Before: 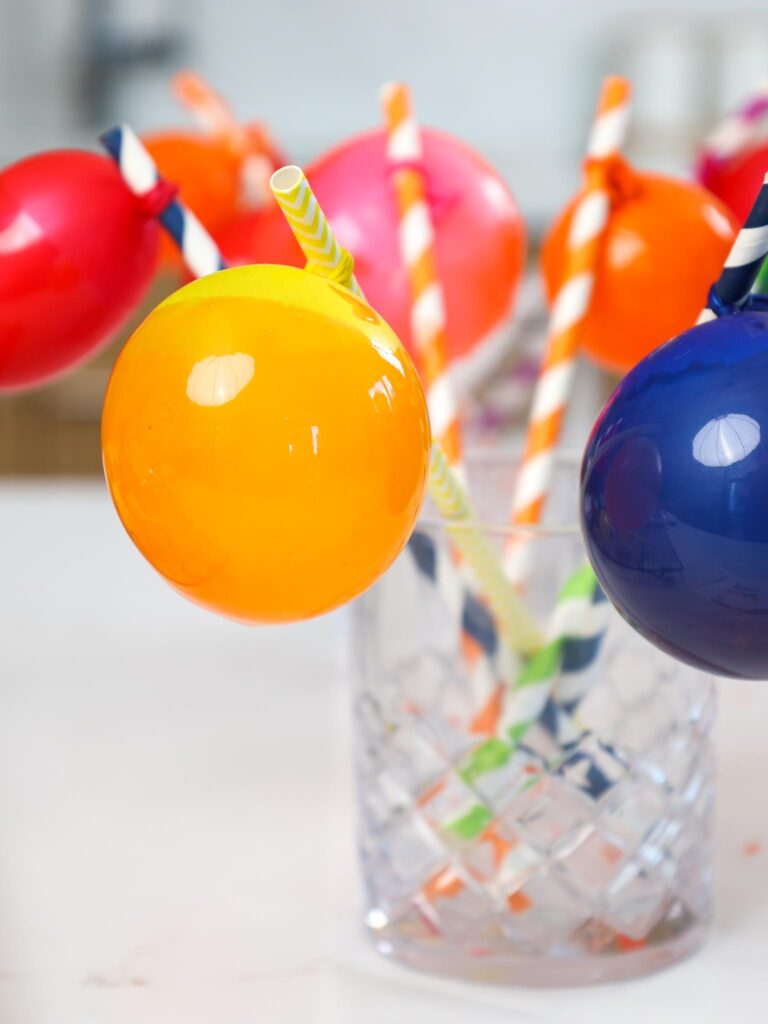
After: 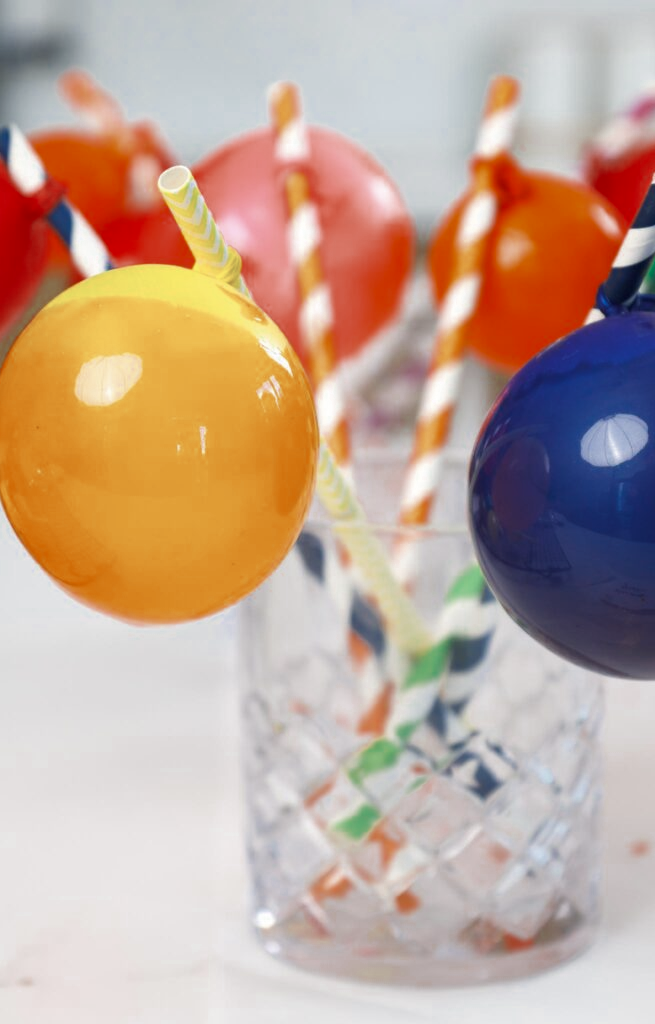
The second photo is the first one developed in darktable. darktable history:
color zones: curves: ch0 [(0, 0.5) (0.125, 0.4) (0.25, 0.5) (0.375, 0.4) (0.5, 0.4) (0.625, 0.35) (0.75, 0.35) (0.875, 0.5)]; ch1 [(0, 0.35) (0.125, 0.45) (0.25, 0.35) (0.375, 0.35) (0.5, 0.35) (0.625, 0.35) (0.75, 0.45) (0.875, 0.35)]; ch2 [(0, 0.6) (0.125, 0.5) (0.25, 0.5) (0.375, 0.6) (0.5, 0.6) (0.625, 0.5) (0.75, 0.5) (0.875, 0.5)]
crop and rotate: left 14.584%
